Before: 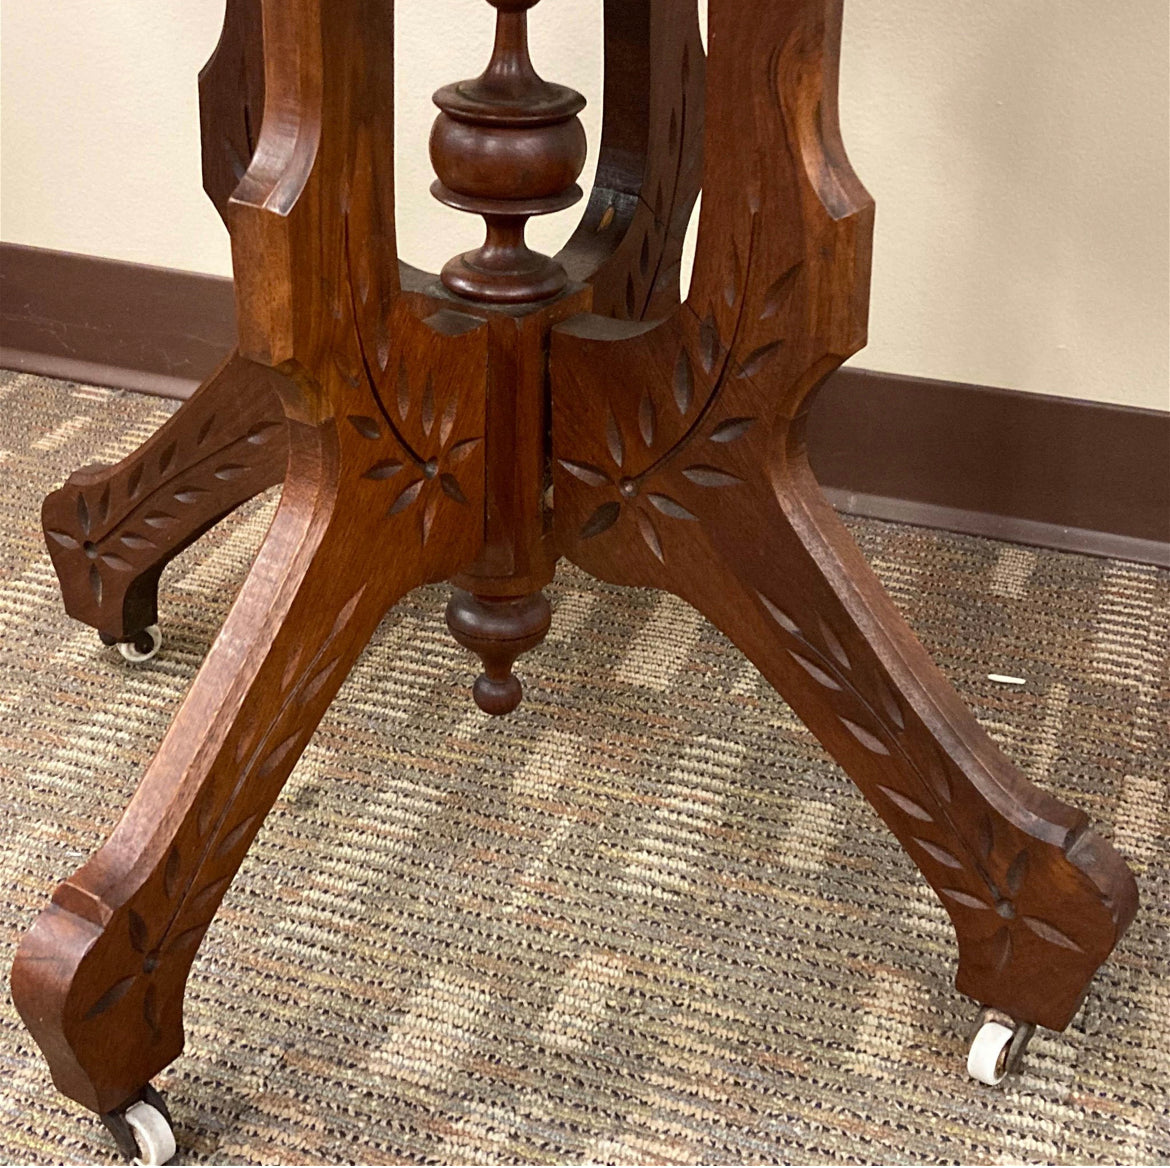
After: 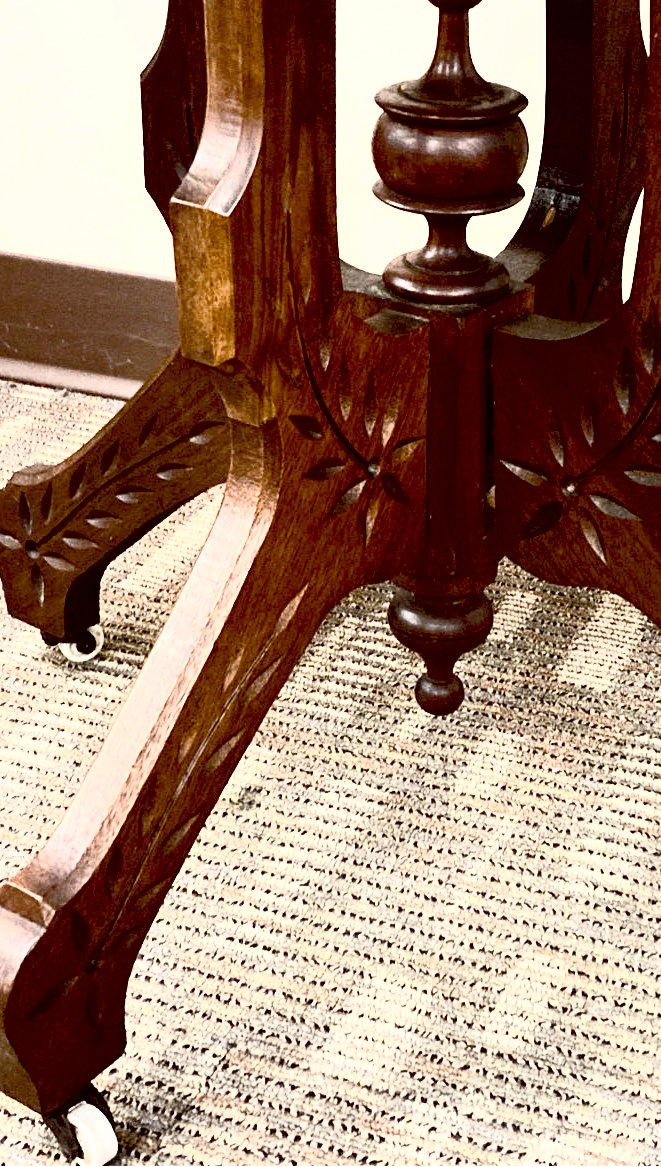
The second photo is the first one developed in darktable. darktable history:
crop: left 5.025%, right 38.402%
exposure: black level correction 0.03, exposure 0.335 EV, compensate exposure bias true, compensate highlight preservation false
contrast brightness saturation: contrast 0.583, brightness 0.577, saturation -0.333
